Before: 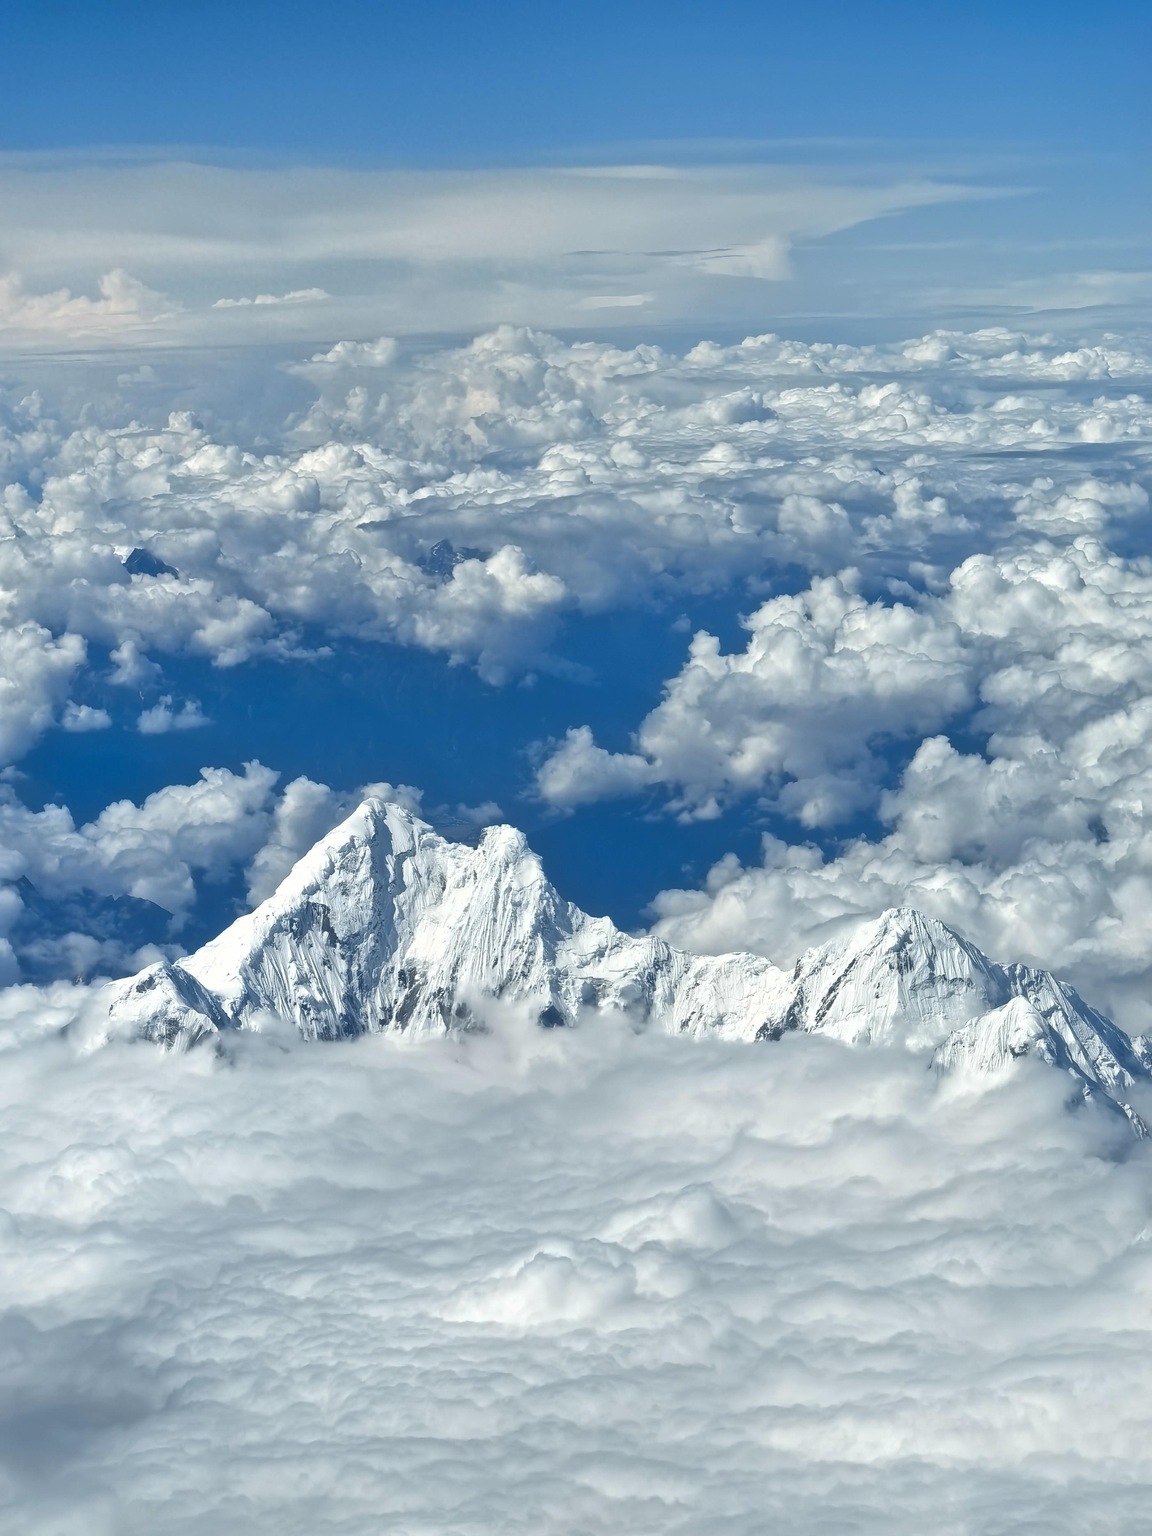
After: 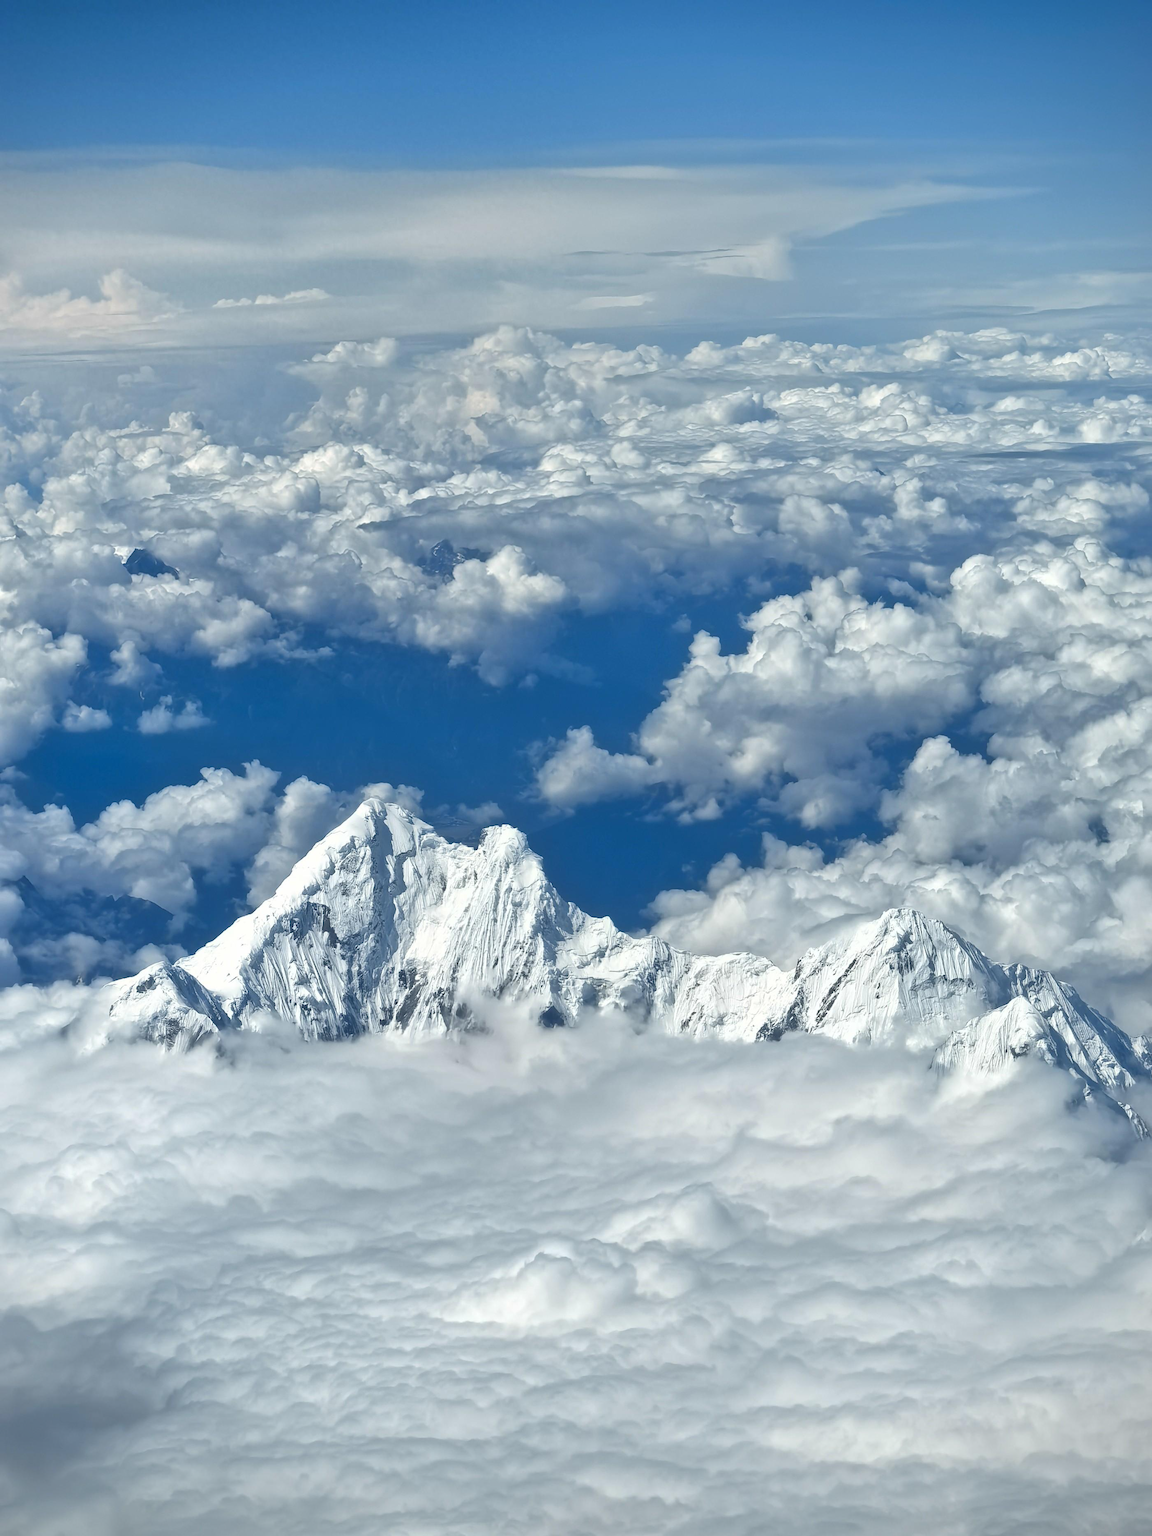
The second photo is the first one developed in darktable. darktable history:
vignetting: fall-off start 91.32%, saturation -0.032, center (-0.032, -0.036)
